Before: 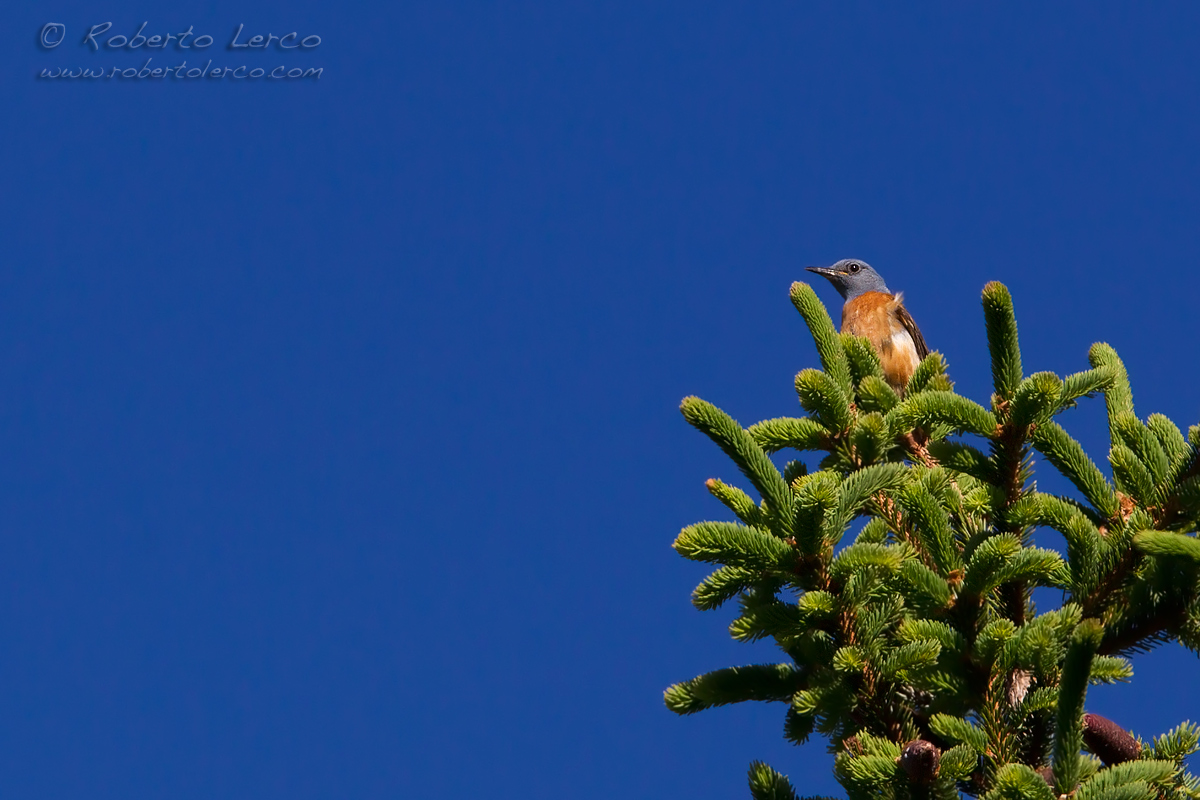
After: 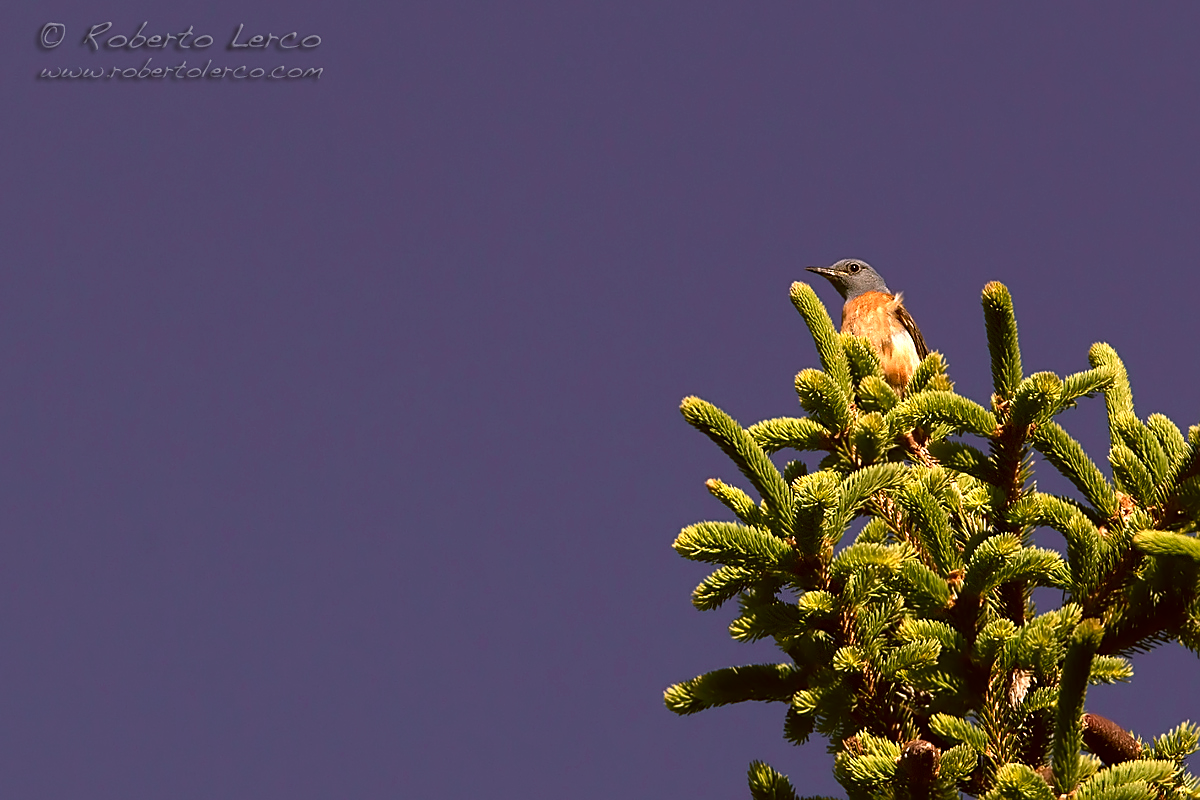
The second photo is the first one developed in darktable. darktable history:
sharpen: on, module defaults
color zones: curves: ch0 [(0.018, 0.548) (0.224, 0.64) (0.425, 0.447) (0.675, 0.575) (0.732, 0.579)]; ch1 [(0.066, 0.487) (0.25, 0.5) (0.404, 0.43) (0.75, 0.421) (0.956, 0.421)]; ch2 [(0.044, 0.561) (0.215, 0.465) (0.399, 0.544) (0.465, 0.548) (0.614, 0.447) (0.724, 0.43) (0.882, 0.623) (0.956, 0.632)]
color correction: highlights a* 8.98, highlights b* 15.09, shadows a* -0.49, shadows b* 26.52
